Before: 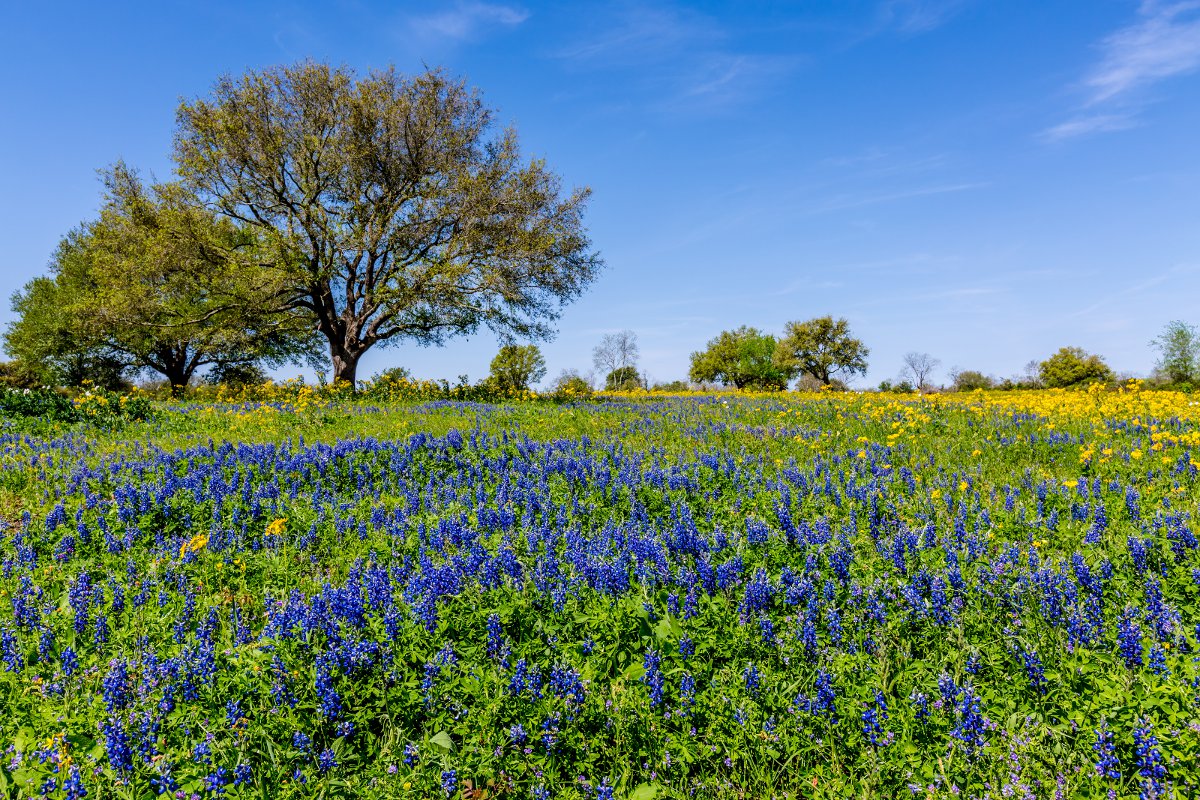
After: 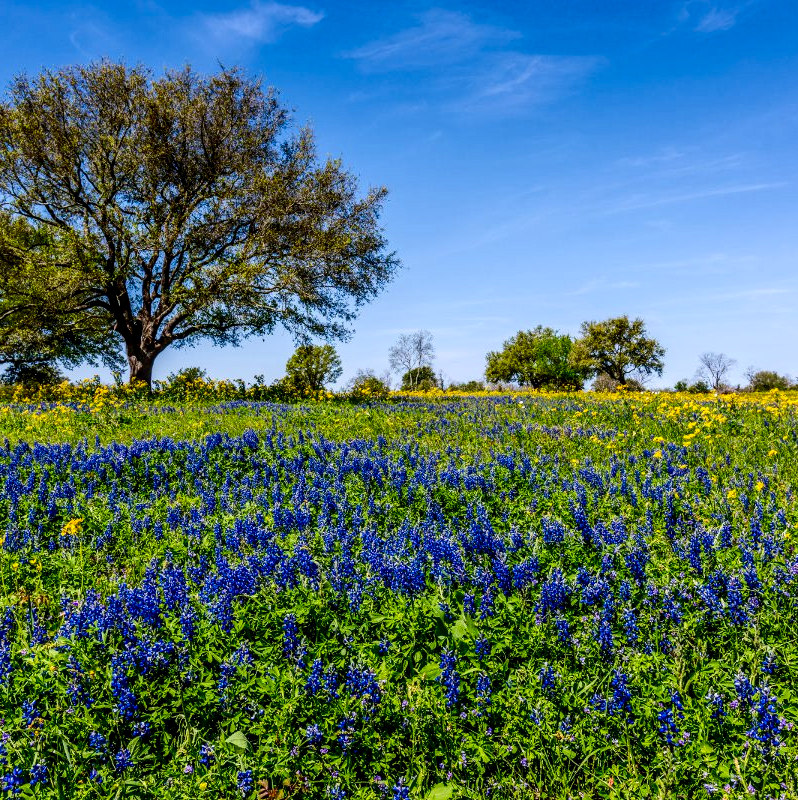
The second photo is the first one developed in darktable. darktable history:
contrast brightness saturation: contrast 0.203, brightness -0.1, saturation 0.098
crop: left 17.02%, right 16.476%
local contrast: on, module defaults
